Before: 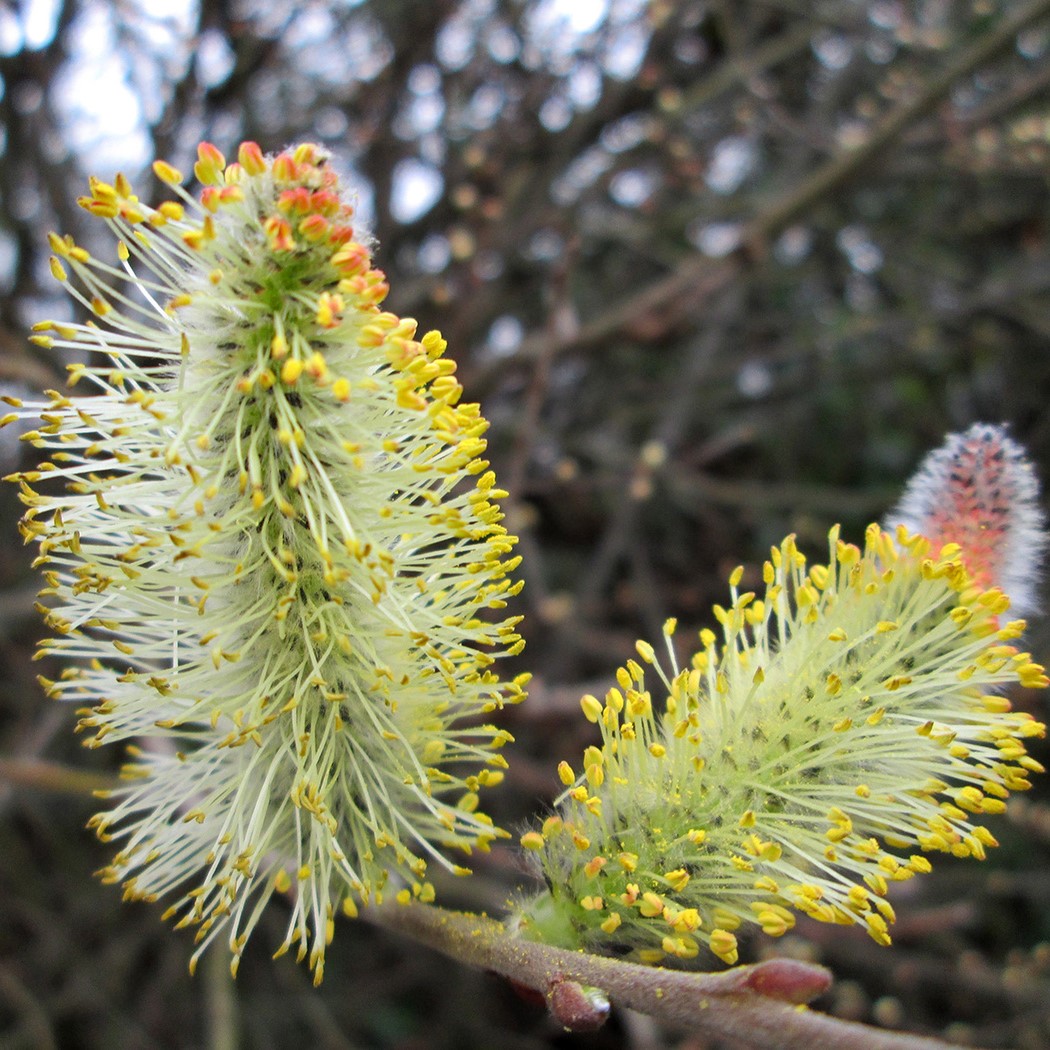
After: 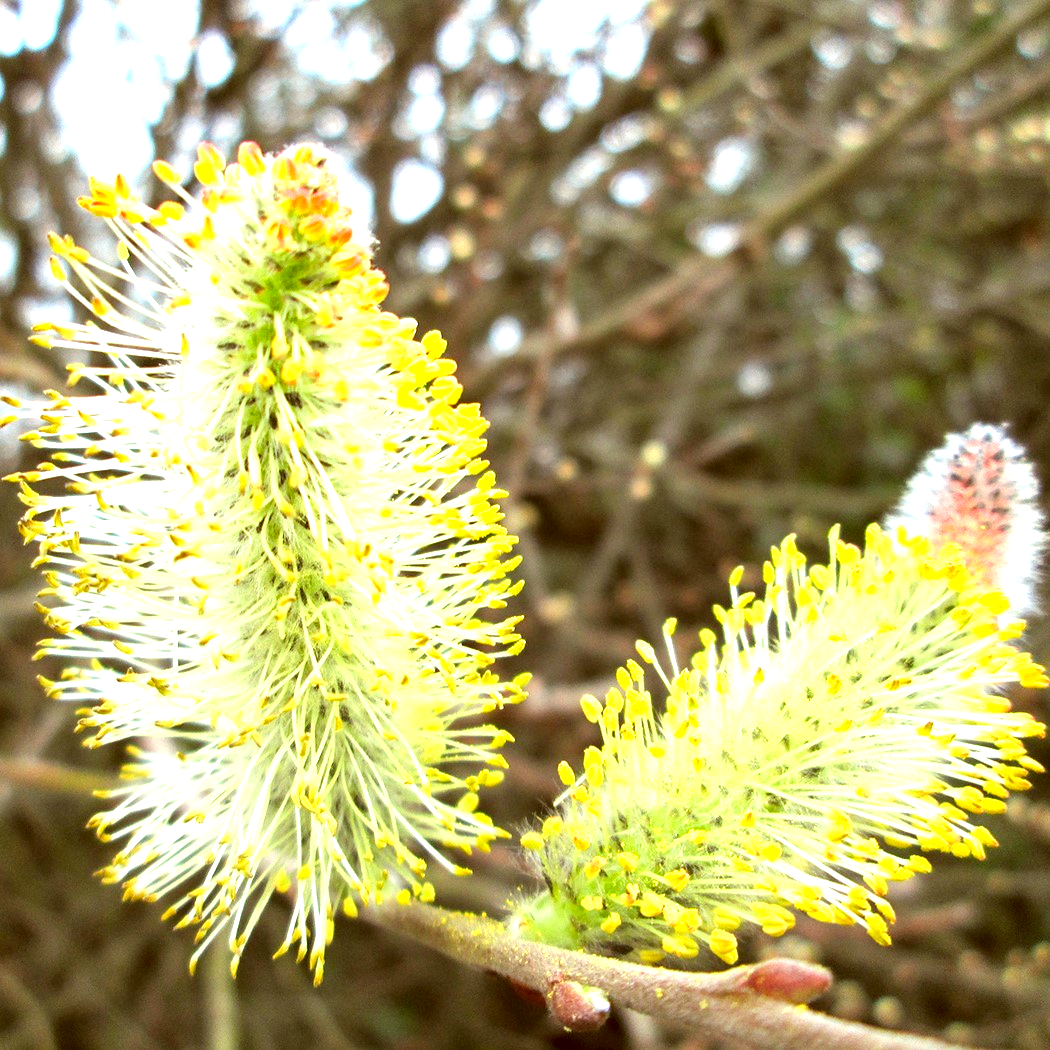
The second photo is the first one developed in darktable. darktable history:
color correction: highlights a* -5.3, highlights b* 9.8, shadows a* 9.8, shadows b* 24.26
exposure: black level correction 0, exposure 1.45 EV, compensate exposure bias true, compensate highlight preservation false
